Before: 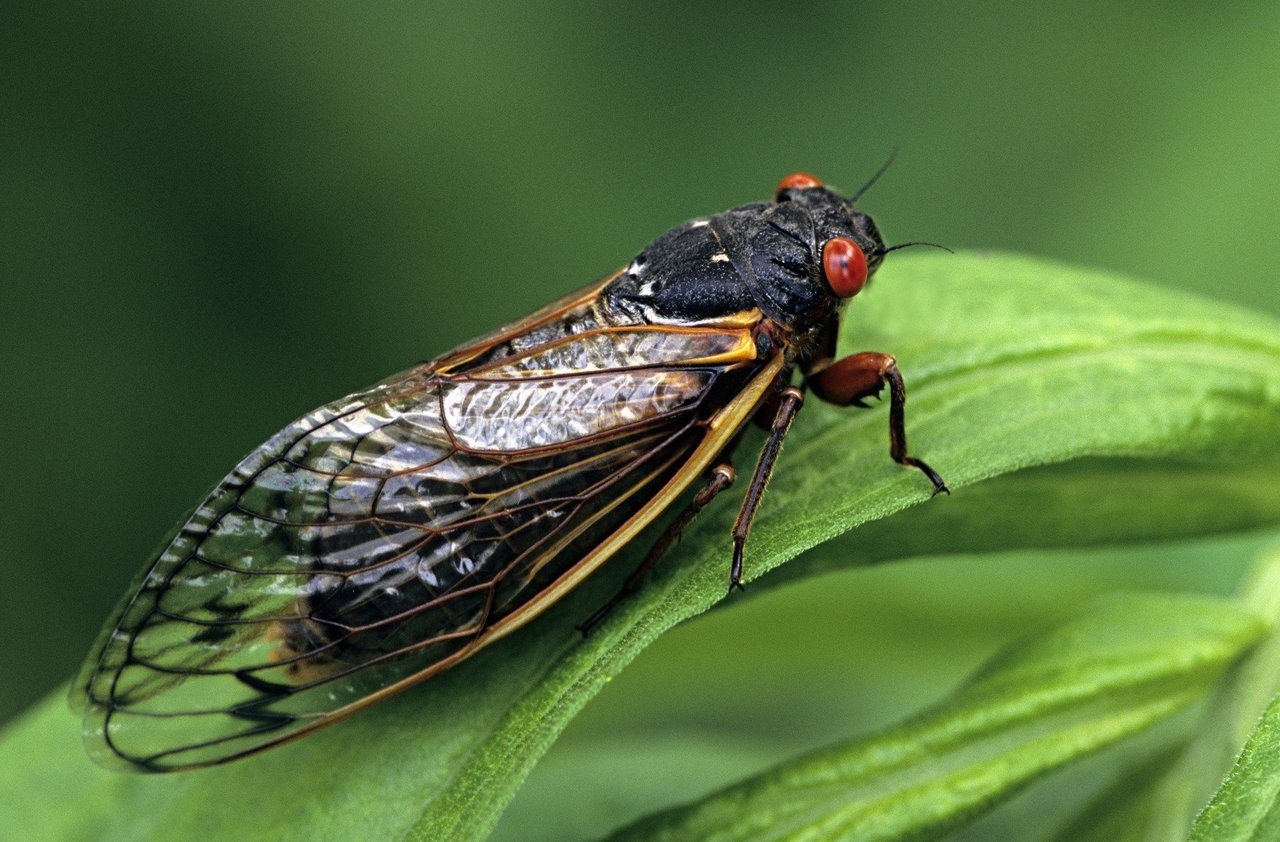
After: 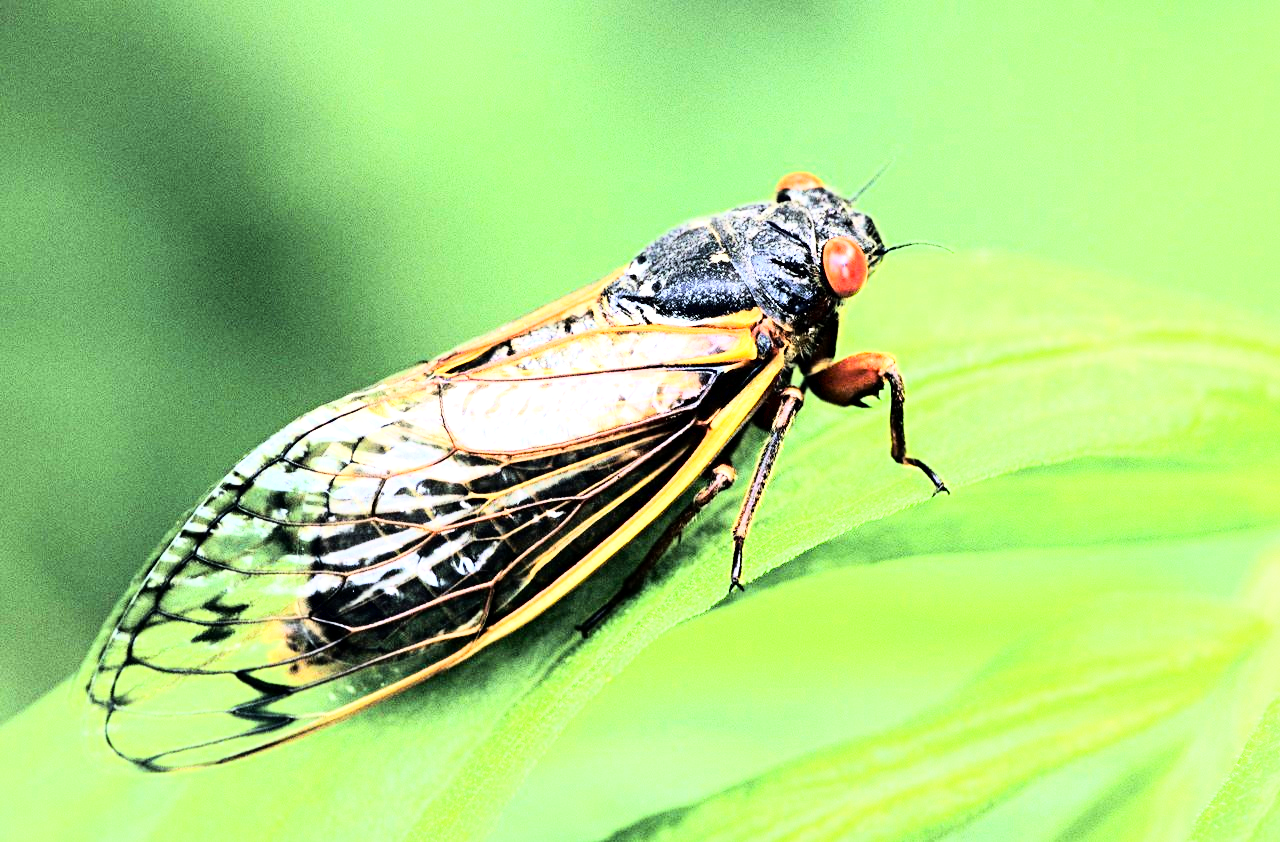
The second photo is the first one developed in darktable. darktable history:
exposure: black level correction 0.001, exposure 2 EV, compensate highlight preservation false
rgb curve: curves: ch0 [(0, 0) (0.21, 0.15) (0.24, 0.21) (0.5, 0.75) (0.75, 0.96) (0.89, 0.99) (1, 1)]; ch1 [(0, 0.02) (0.21, 0.13) (0.25, 0.2) (0.5, 0.67) (0.75, 0.9) (0.89, 0.97) (1, 1)]; ch2 [(0, 0.02) (0.21, 0.13) (0.25, 0.2) (0.5, 0.67) (0.75, 0.9) (0.89, 0.97) (1, 1)], compensate middle gray true
